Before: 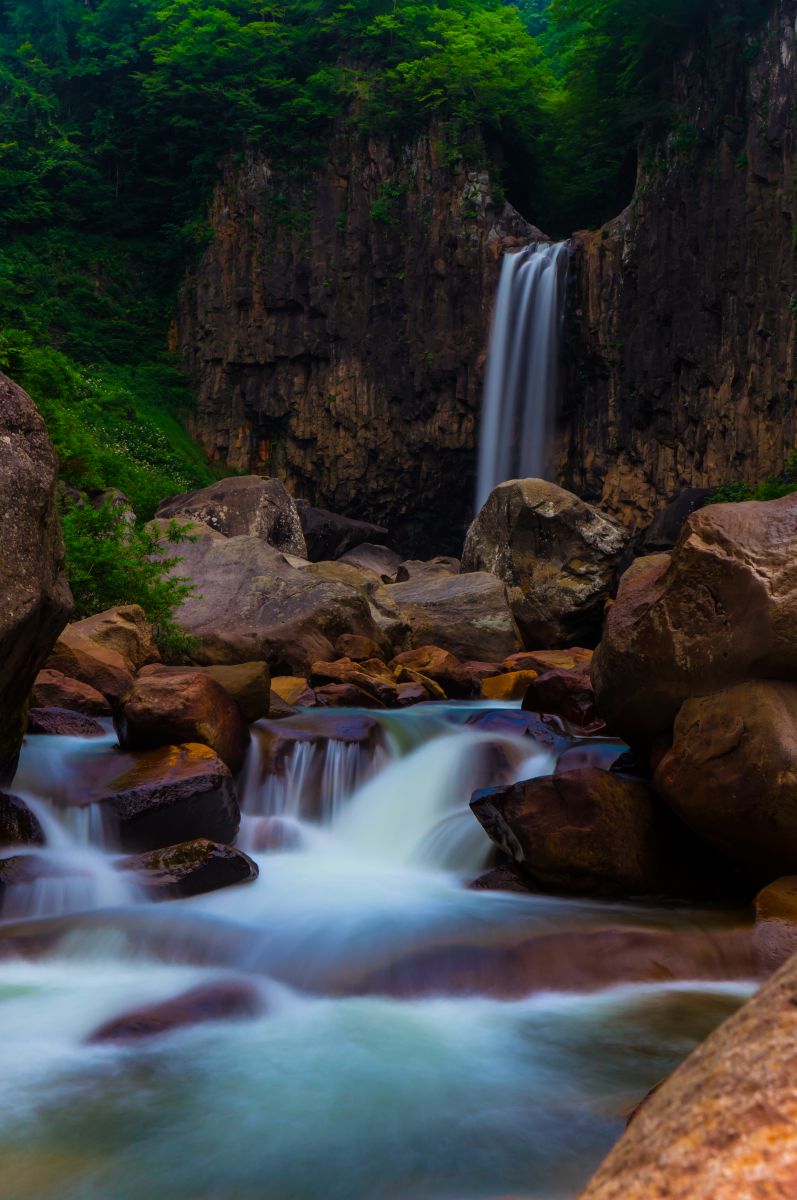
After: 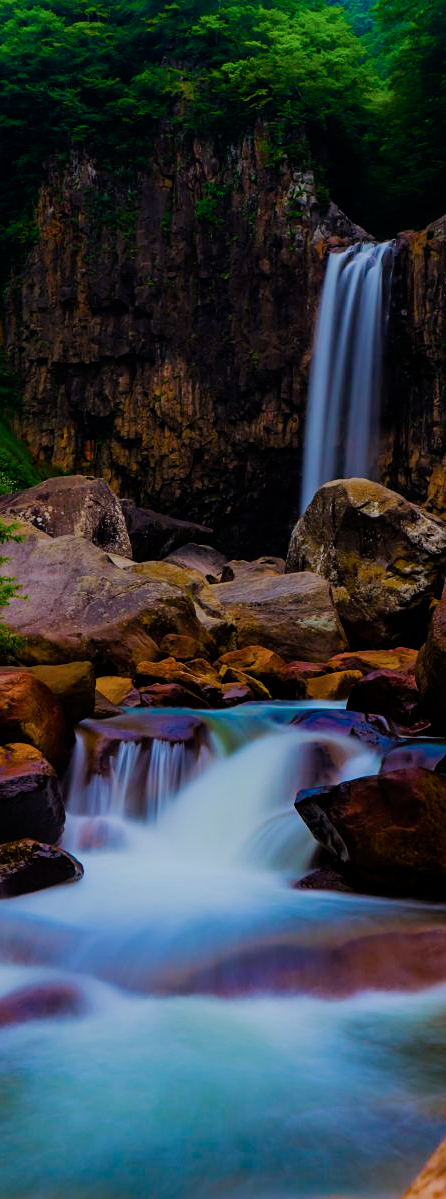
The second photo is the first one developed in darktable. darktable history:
crop: left 21.992%, right 22.022%, bottom 0.005%
sharpen: amount 0.216
filmic rgb: black relative exposure -7.65 EV, white relative exposure 4.56 EV, hardness 3.61
color correction: highlights a* -0.664, highlights b* -9.04
color balance rgb: perceptual saturation grading › global saturation 24.736%, perceptual saturation grading › highlights -50.748%, perceptual saturation grading › mid-tones 19.423%, perceptual saturation grading › shadows 61.128%, perceptual brilliance grading › mid-tones 9.996%, perceptual brilliance grading › shadows 15.65%
